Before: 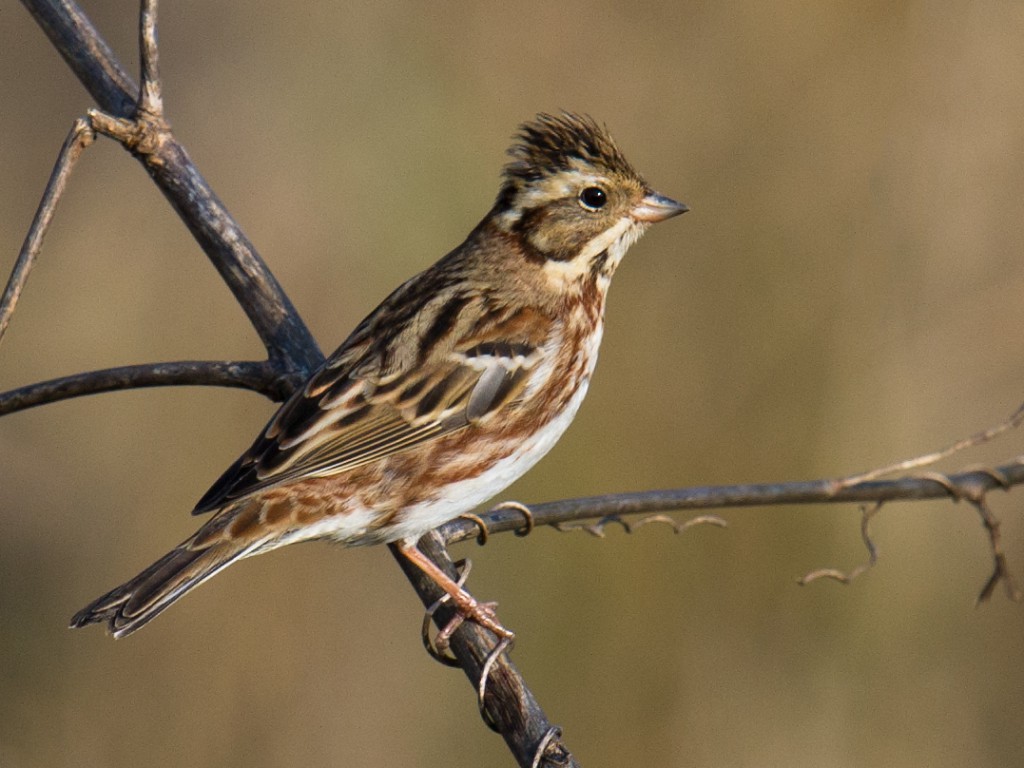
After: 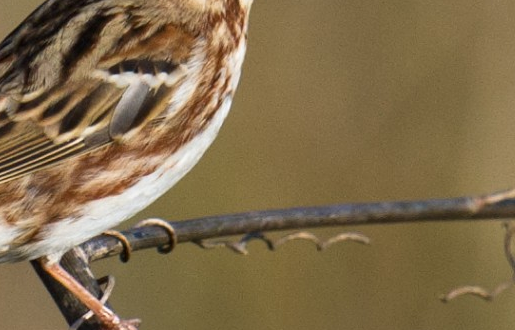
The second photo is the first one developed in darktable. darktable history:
crop: left 34.902%, top 36.892%, right 14.755%, bottom 20.052%
local contrast: mode bilateral grid, contrast 19, coarseness 50, detail 119%, midtone range 0.2
